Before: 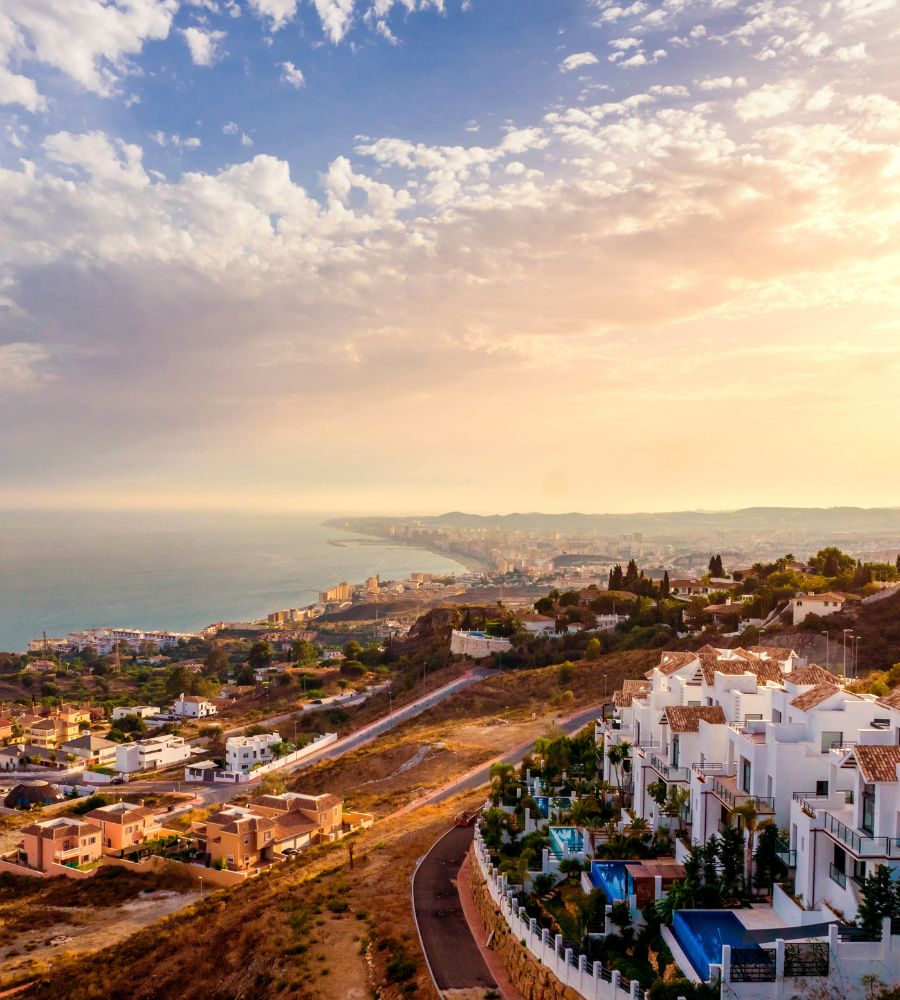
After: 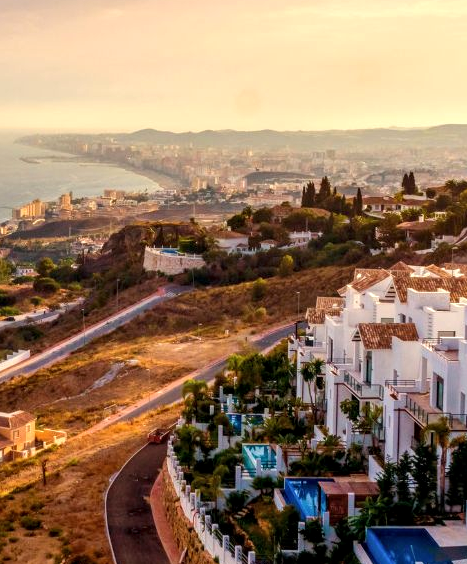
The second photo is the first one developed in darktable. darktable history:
local contrast: on, module defaults
crop: left 34.187%, top 38.388%, right 13.895%, bottom 5.201%
exposure: exposure 0.128 EV, compensate highlight preservation false
